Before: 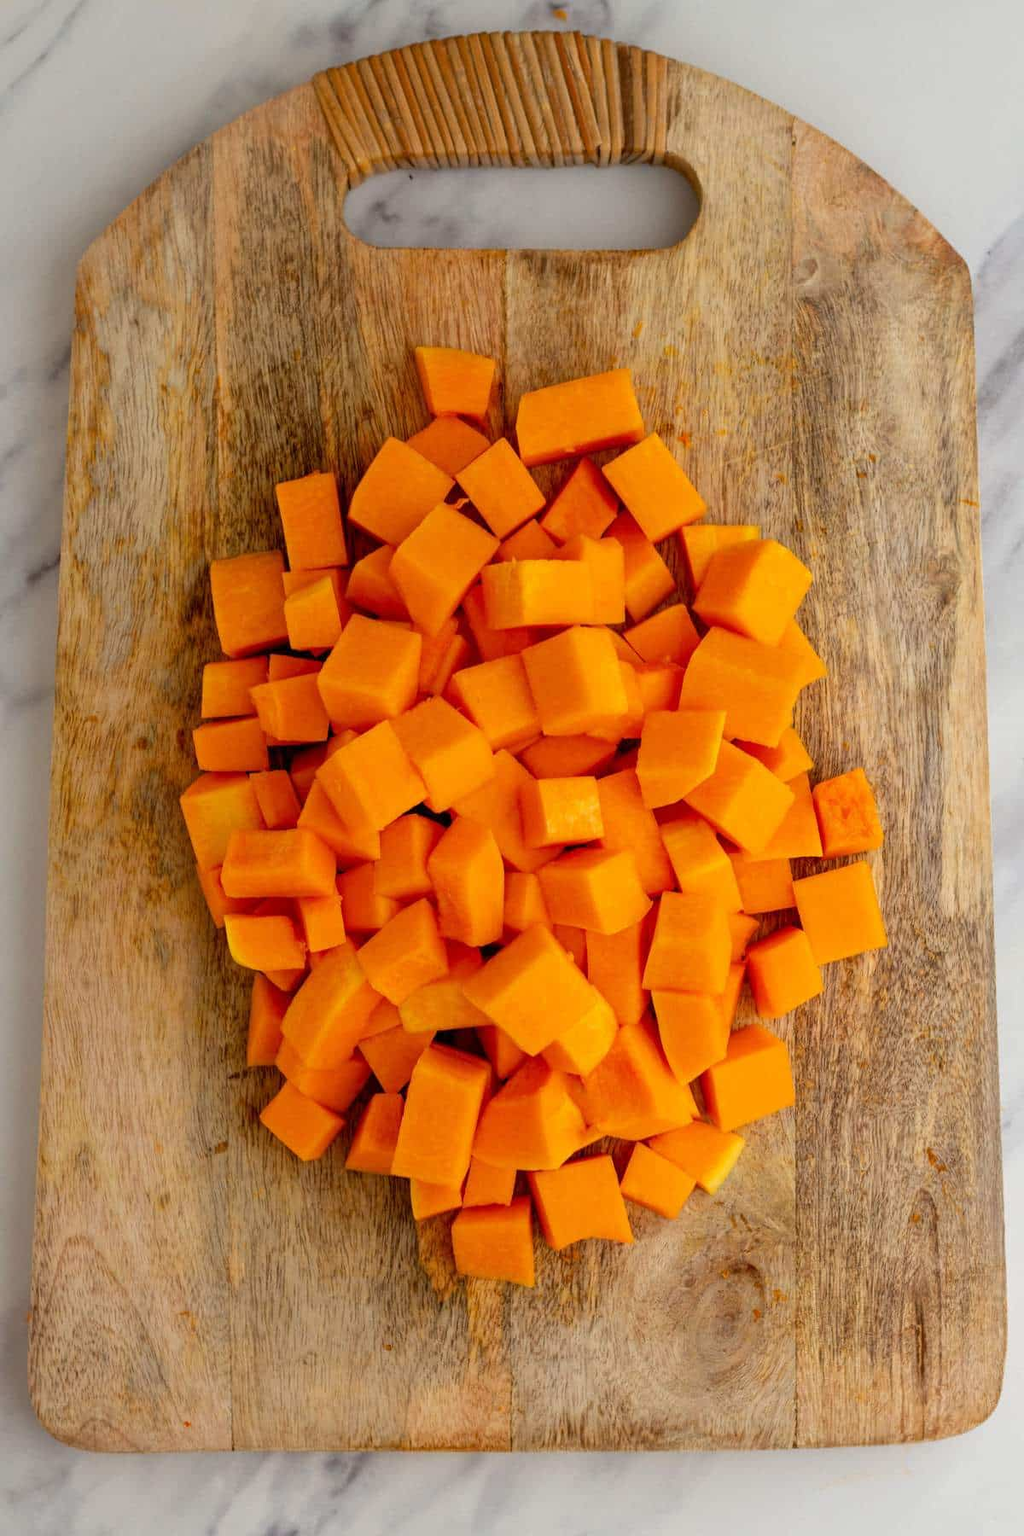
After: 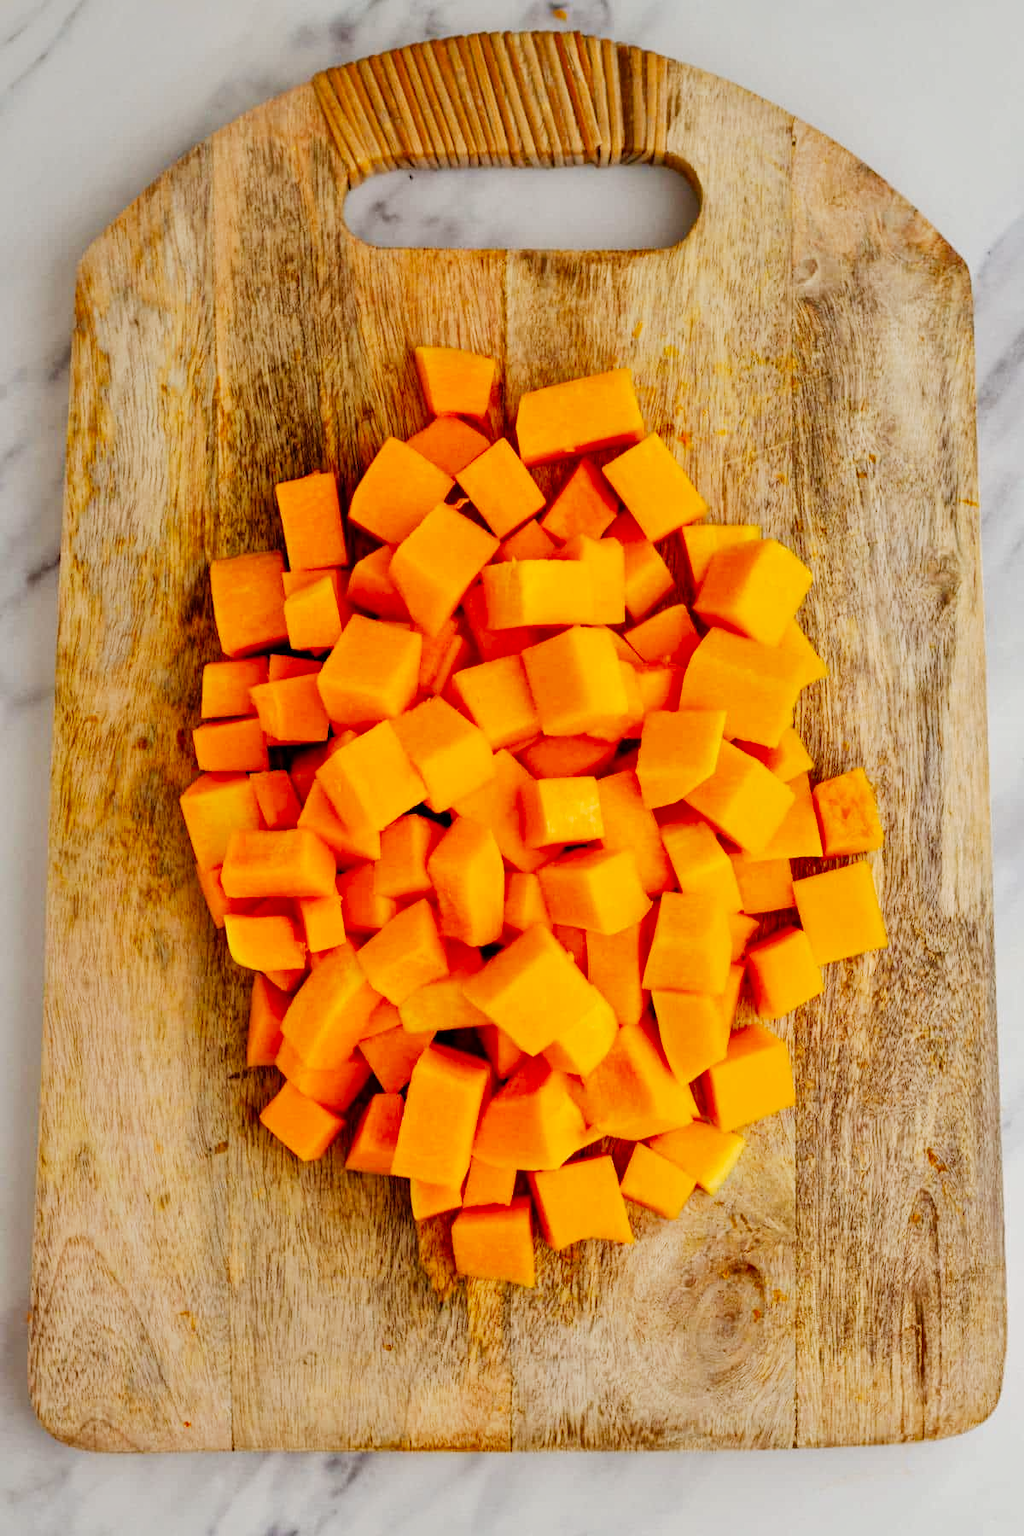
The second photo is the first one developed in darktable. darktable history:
shadows and highlights: shadows 12.55, white point adjustment 1.34, soften with gaussian
tone curve: curves: ch0 [(0.014, 0) (0.13, 0.09) (0.227, 0.211) (0.346, 0.388) (0.499, 0.598) (0.662, 0.76) (0.795, 0.846) (1, 0.969)]; ch1 [(0, 0) (0.366, 0.367) (0.447, 0.417) (0.473, 0.484) (0.504, 0.502) (0.525, 0.518) (0.564, 0.548) (0.639, 0.643) (1, 1)]; ch2 [(0, 0) (0.333, 0.346) (0.375, 0.375) (0.424, 0.43) (0.476, 0.498) (0.496, 0.505) (0.517, 0.515) (0.542, 0.564) (0.583, 0.6) (0.64, 0.622) (0.723, 0.676) (1, 1)], preserve colors none
